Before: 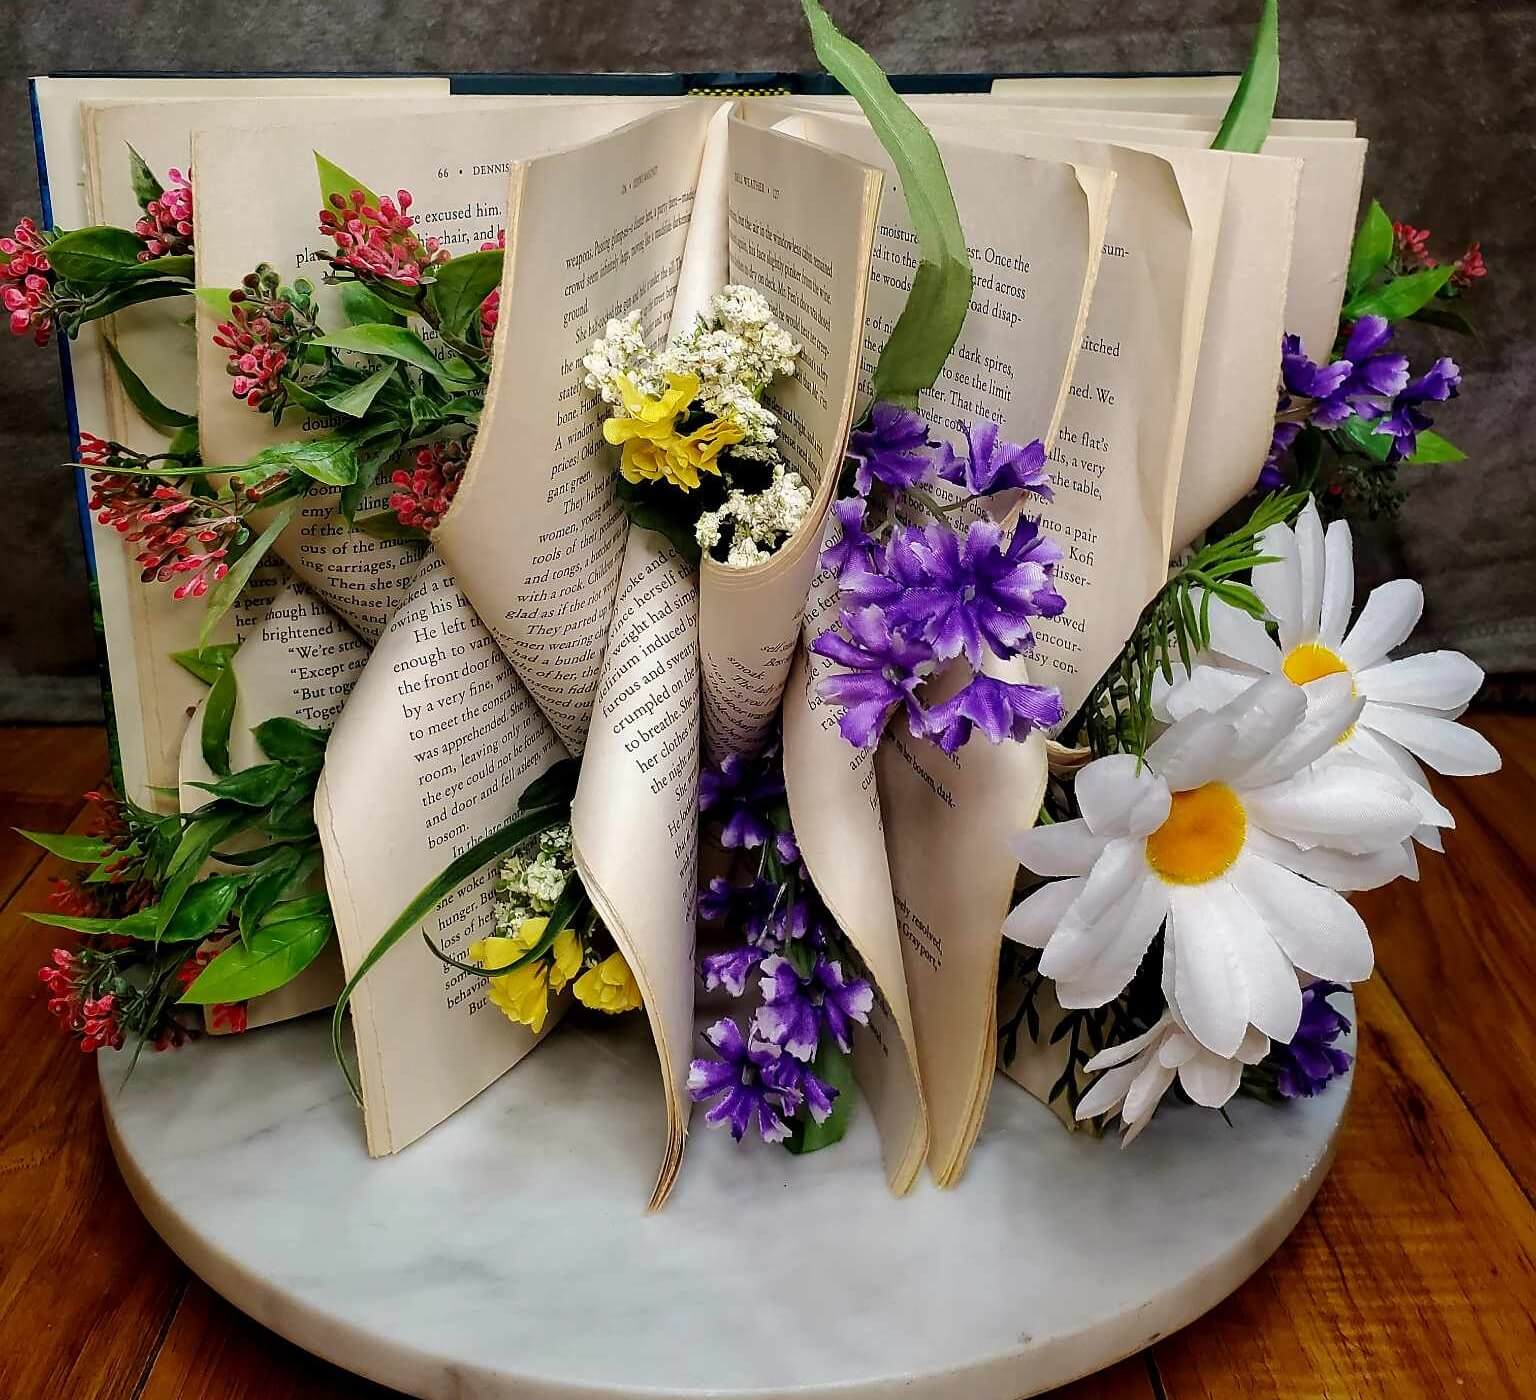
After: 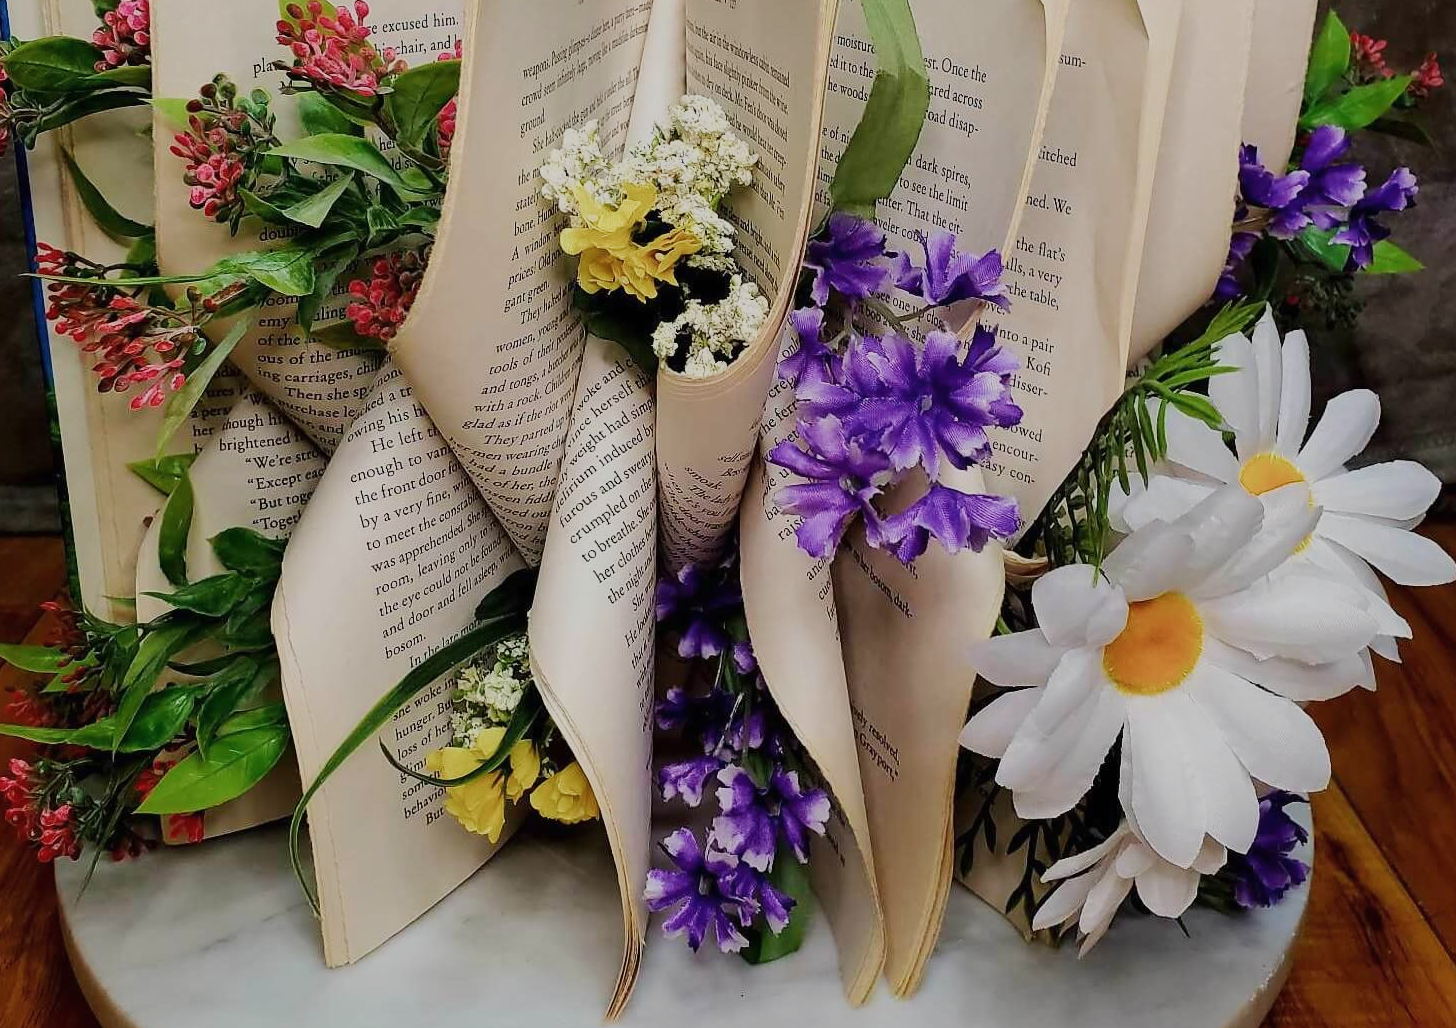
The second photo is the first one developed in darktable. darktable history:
crop and rotate: left 2.863%, top 13.645%, right 2.309%, bottom 12.89%
filmic rgb: black relative exposure -16 EV, white relative exposure 4.94 EV, threshold 2.95 EV, hardness 6.23, color science v5 (2021), contrast in shadows safe, contrast in highlights safe, enable highlight reconstruction true
